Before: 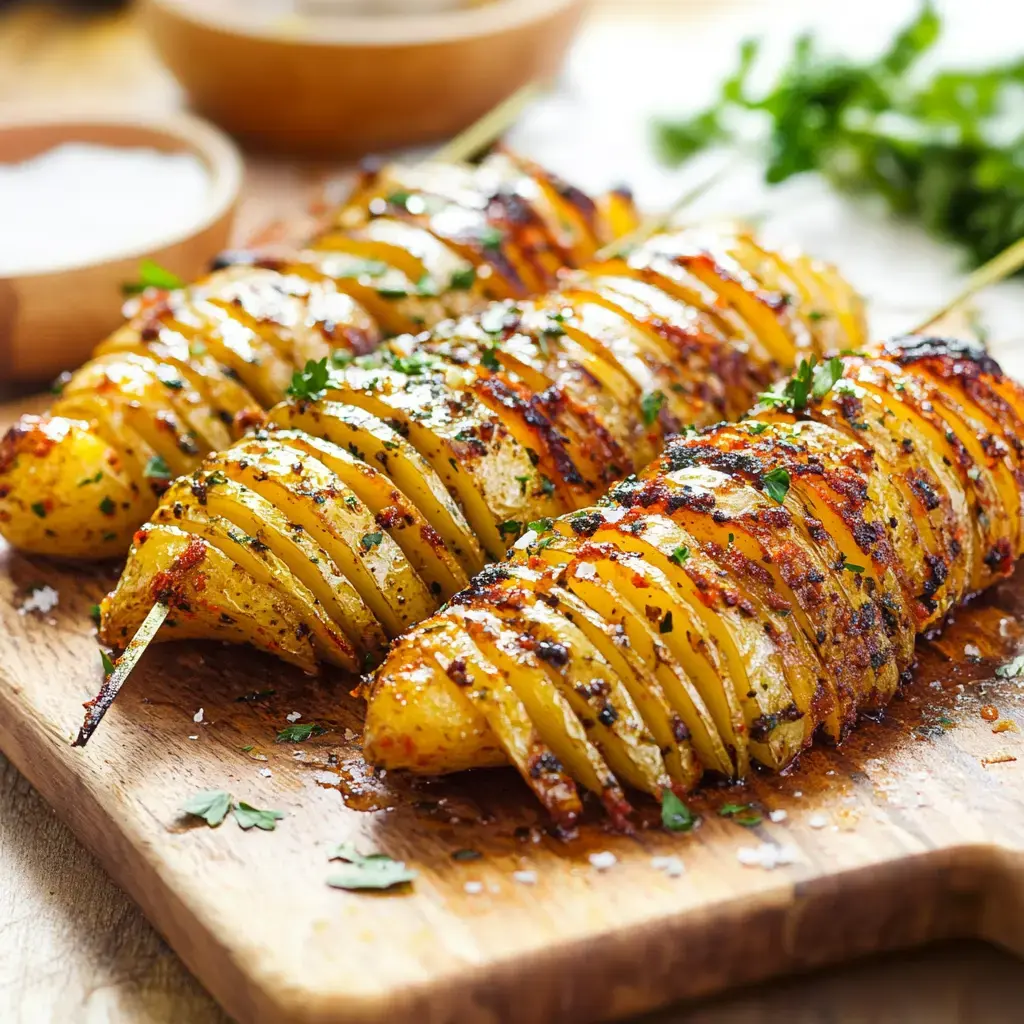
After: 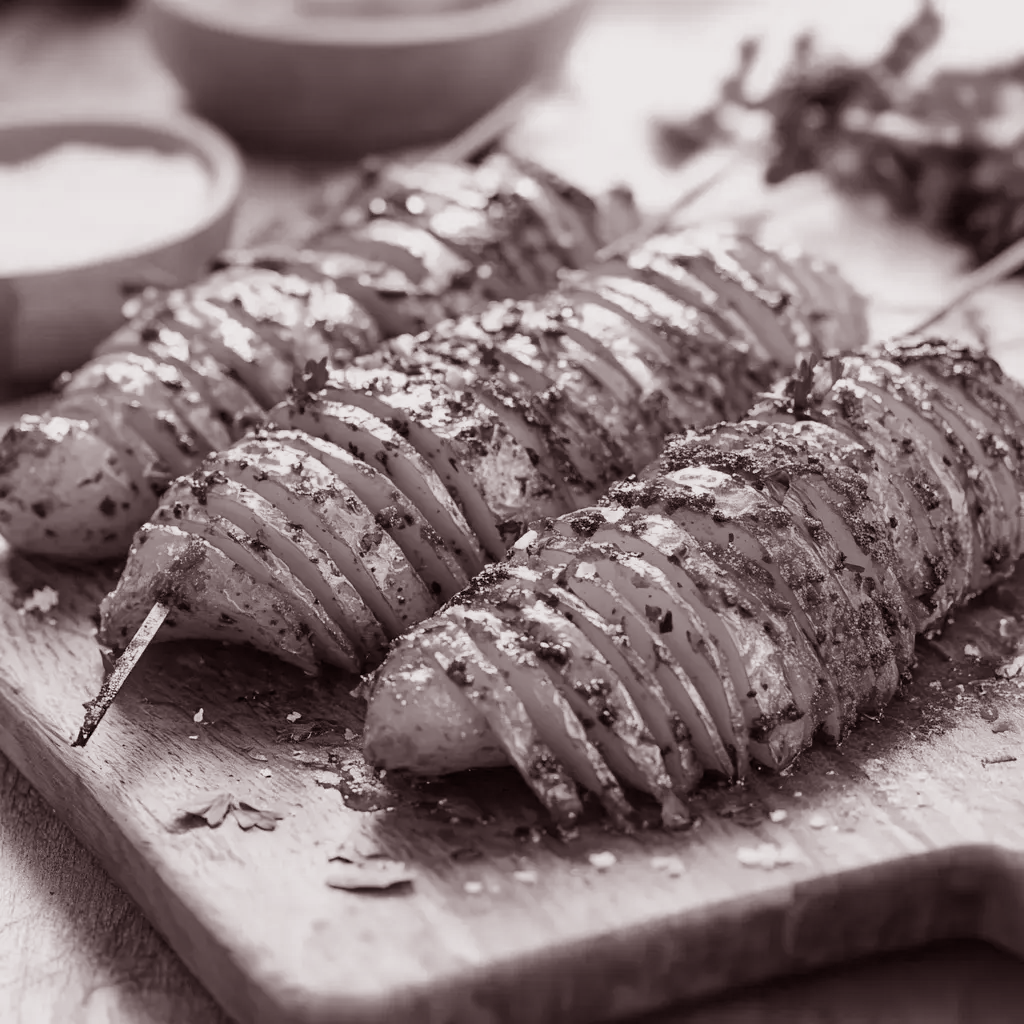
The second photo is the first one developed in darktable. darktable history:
exposure: exposure -0.177 EV, compensate highlight preservation false
rgb levels: mode RGB, independent channels, levels [[0, 0.474, 1], [0, 0.5, 1], [0, 0.5, 1]]
haze removal: compatibility mode true, adaptive false
color calibration: output gray [0.253, 0.26, 0.487, 0], gray › normalize channels true, illuminant same as pipeline (D50), adaptation XYZ, x 0.346, y 0.359, gamut compression 0
